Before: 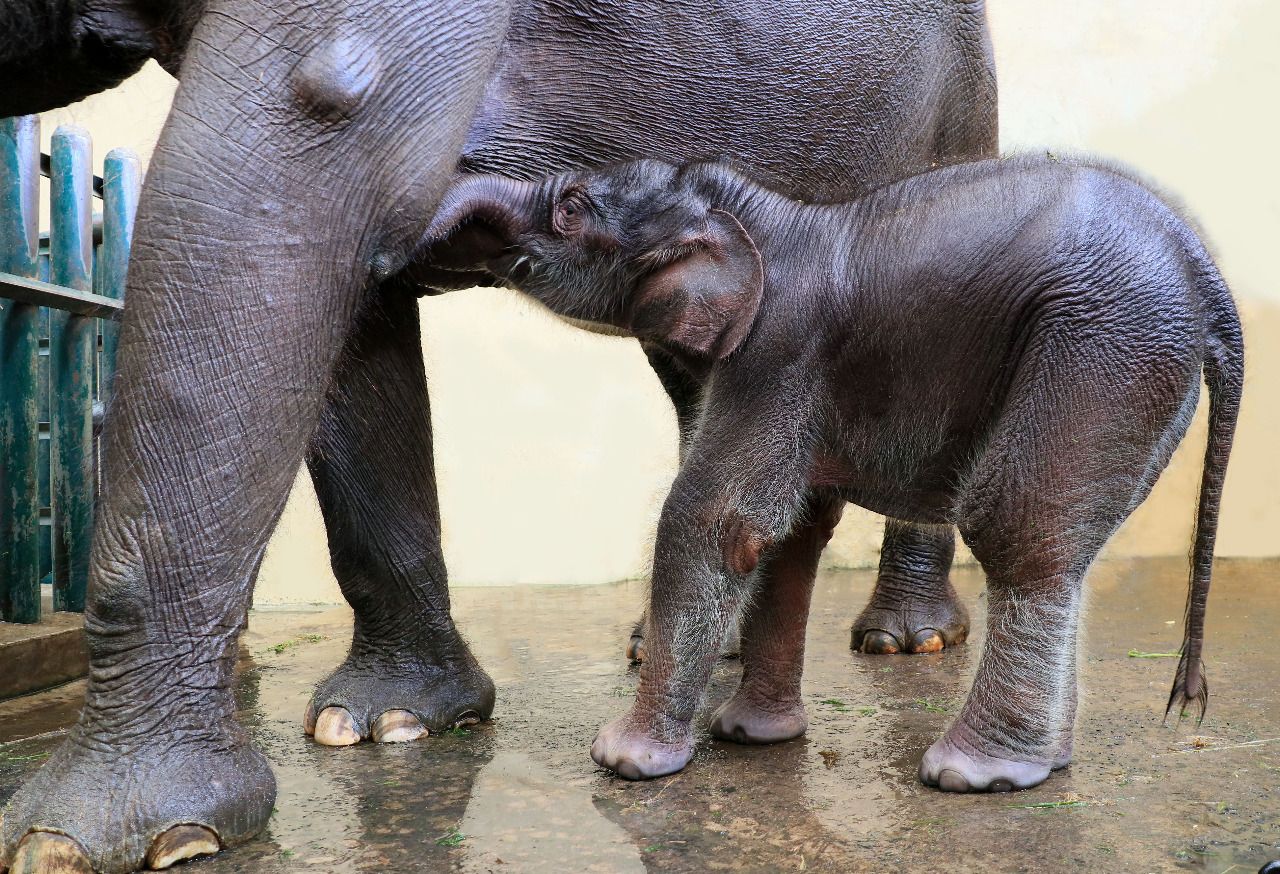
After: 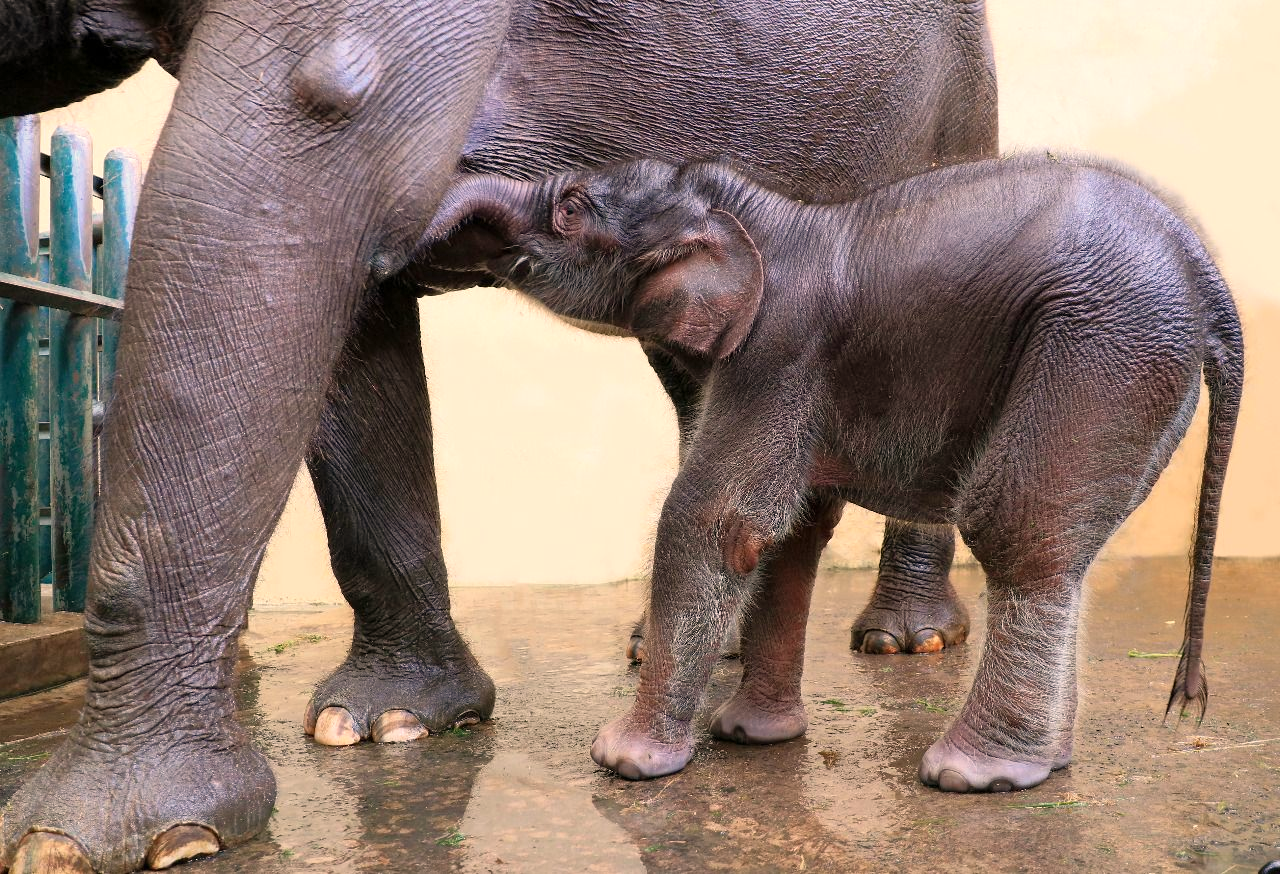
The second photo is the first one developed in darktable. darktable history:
white balance: red 1.127, blue 0.943
rgb curve: curves: ch0 [(0, 0) (0.053, 0.068) (0.122, 0.128) (1, 1)]
